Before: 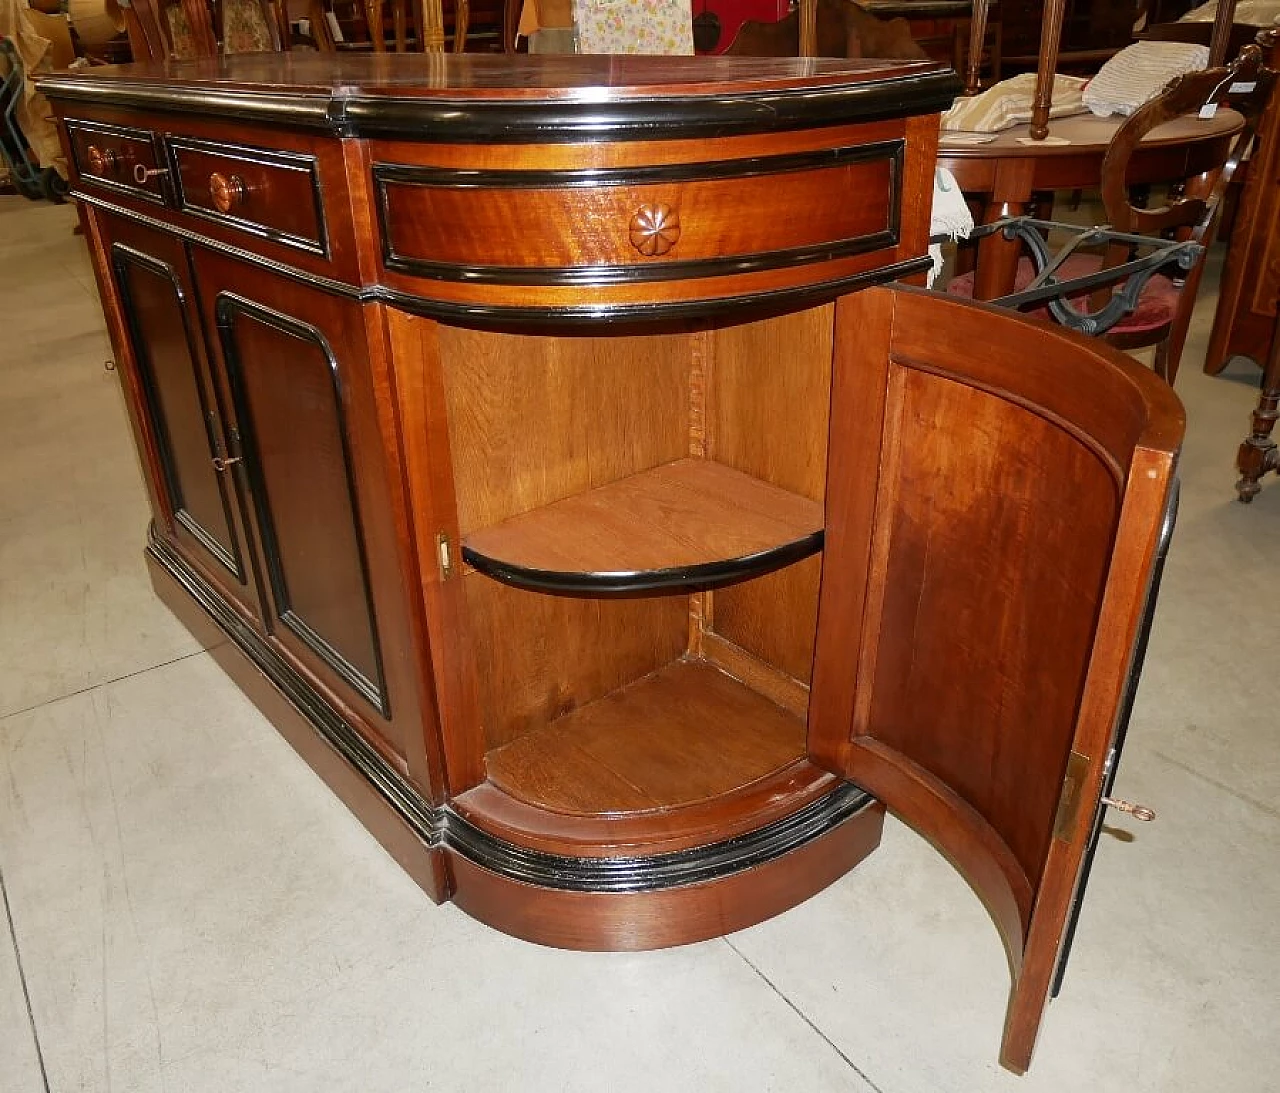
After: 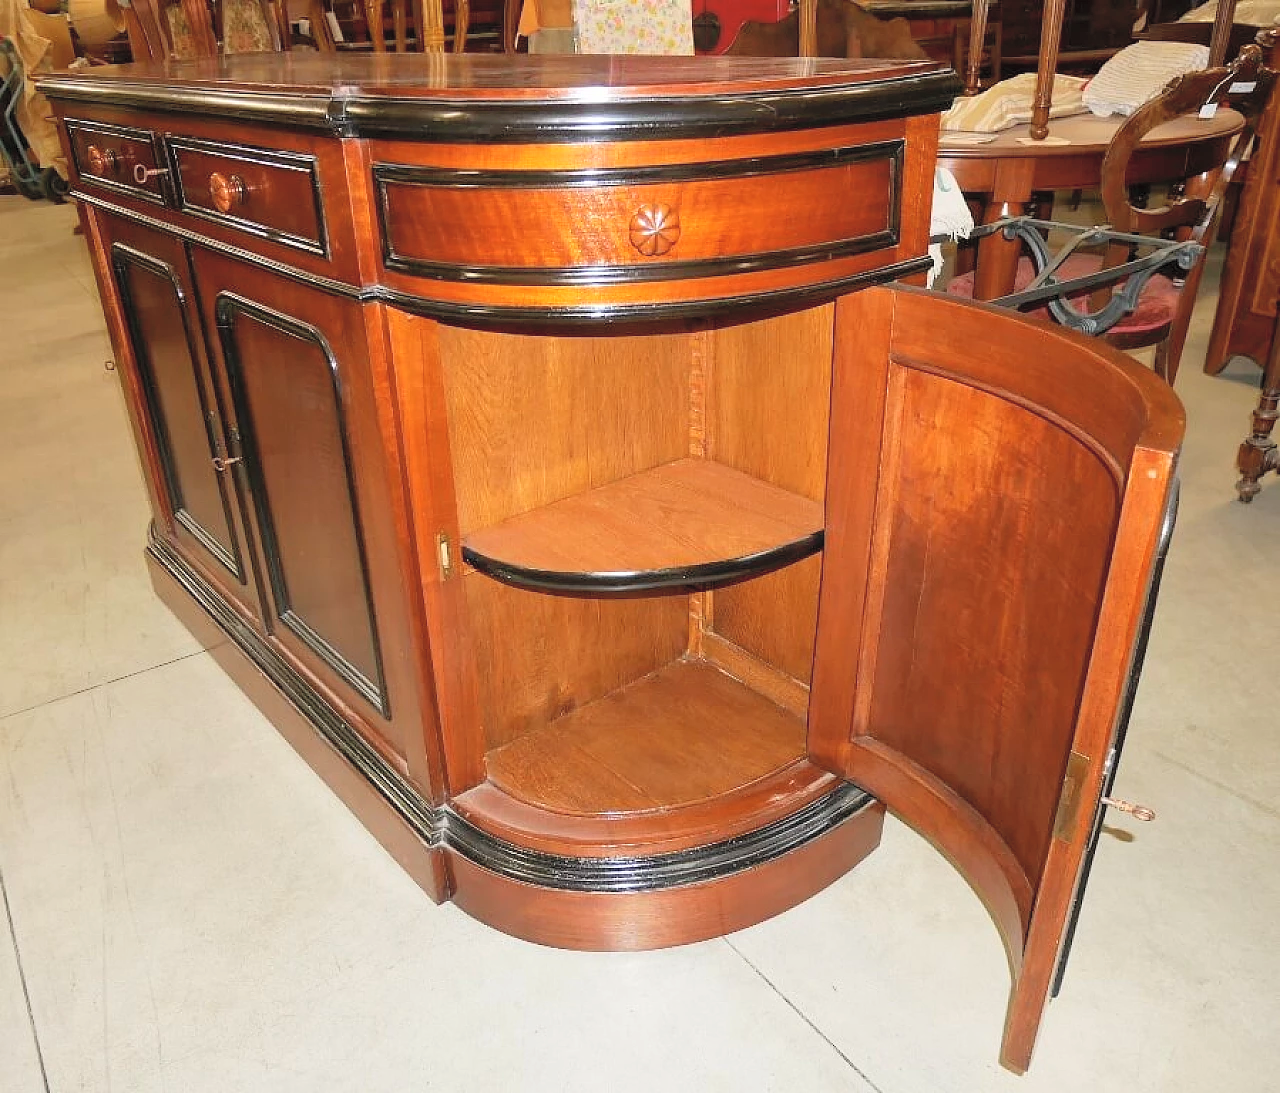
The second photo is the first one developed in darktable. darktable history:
contrast brightness saturation: contrast 0.097, brightness 0.316, saturation 0.145
